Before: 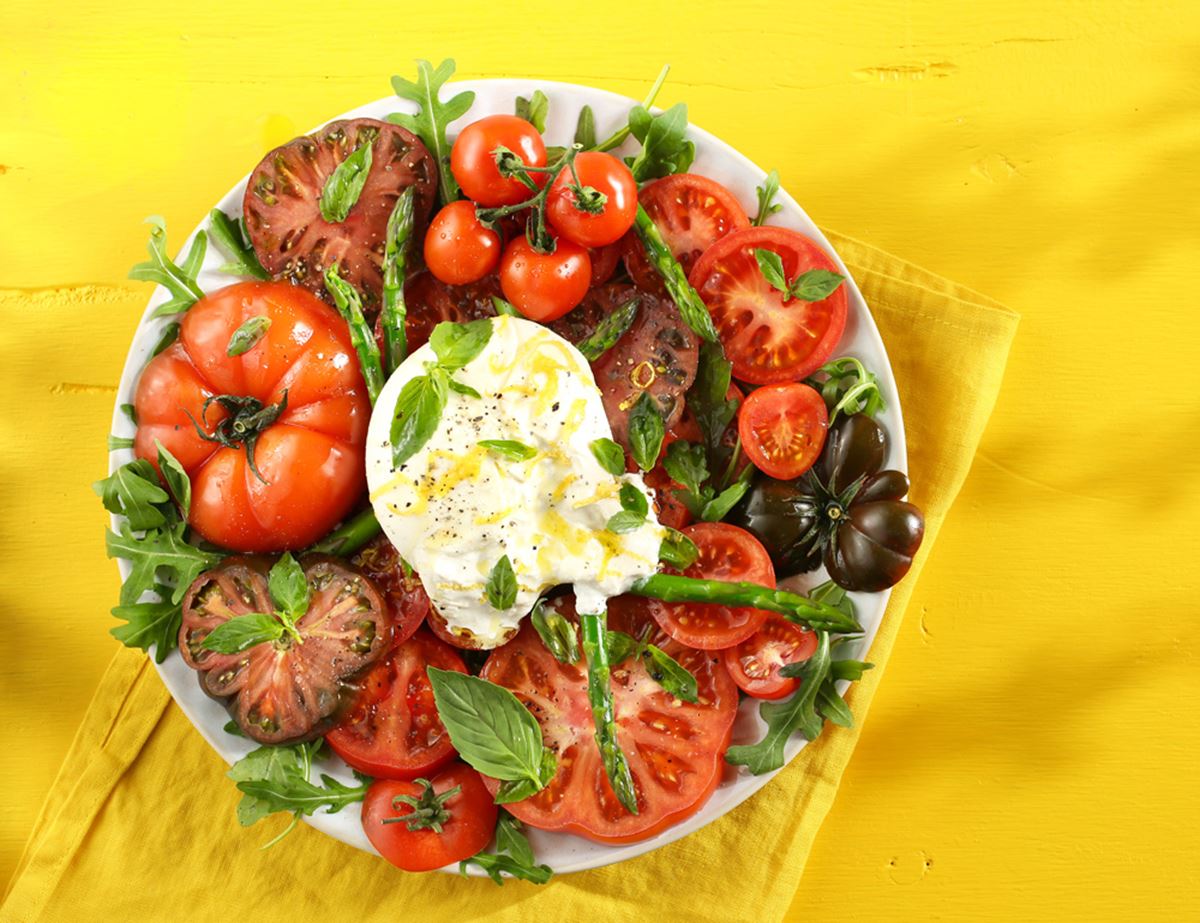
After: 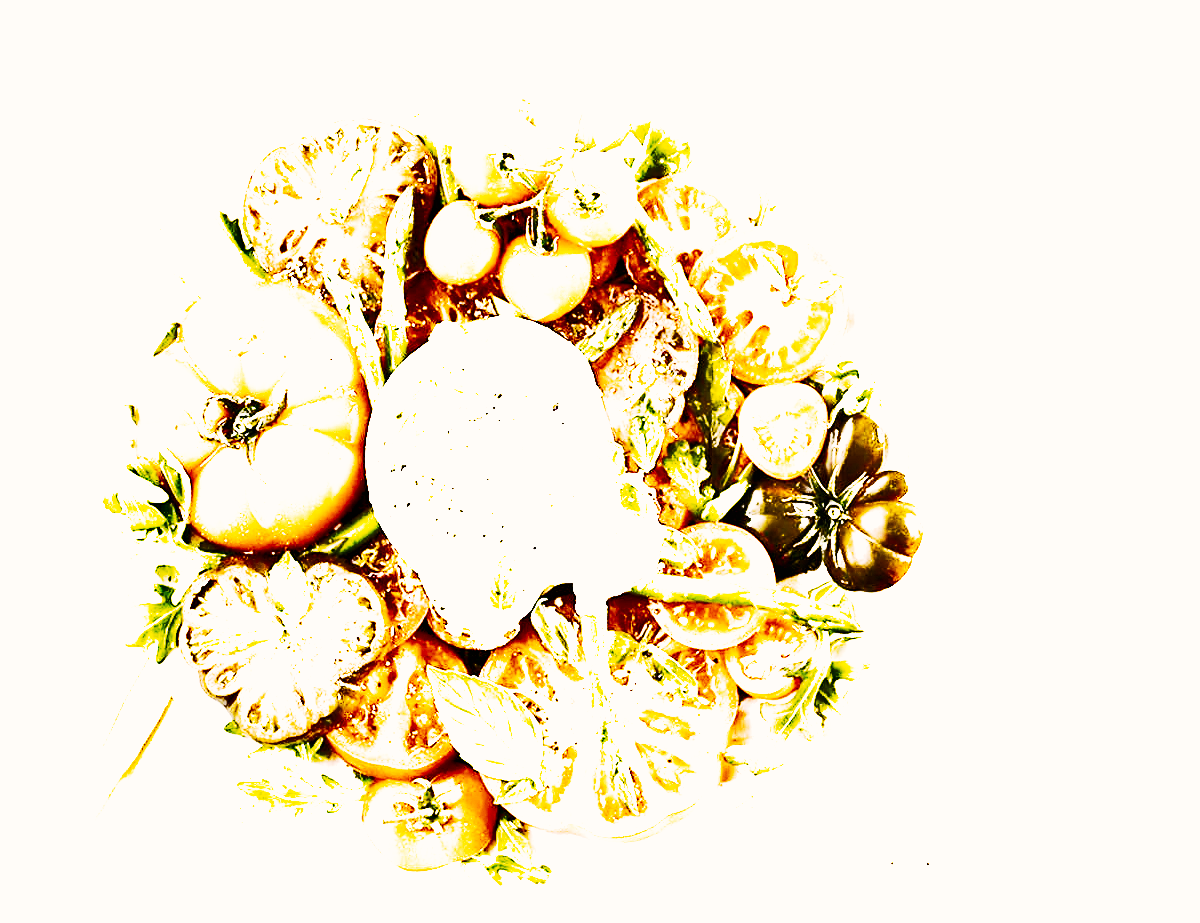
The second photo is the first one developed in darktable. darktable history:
color balance rgb: highlights gain › luminance 0.71%, highlights gain › chroma 0.357%, highlights gain › hue 41.11°, linear chroma grading › global chroma 10.029%, perceptual saturation grading › global saturation 20%, perceptual saturation grading › highlights -25.56%, perceptual saturation grading › shadows 50.003%, perceptual brilliance grading › global brilliance 30.725%, perceptual brilliance grading › highlights 49.487%, perceptual brilliance grading › mid-tones 50.455%, perceptual brilliance grading › shadows -21.932%, global vibrance 30.12%, contrast 10.035%
tone curve: curves: ch0 [(0.016, 0.011) (0.084, 0.026) (0.469, 0.508) (0.721, 0.862) (1, 1)], preserve colors none
filmic rgb: black relative exposure -8.56 EV, white relative exposure 5.52 EV, hardness 3.37, contrast 1.023, add noise in highlights 0, preserve chrominance no, color science v3 (2019), use custom middle-gray values true, iterations of high-quality reconstruction 0, contrast in highlights soft
exposure: black level correction 0, exposure 1.918 EV, compensate highlight preservation false
shadows and highlights: low approximation 0.01, soften with gaussian
color correction: highlights a* 5.52, highlights b* 5.21, saturation 0.67
sharpen: on, module defaults
